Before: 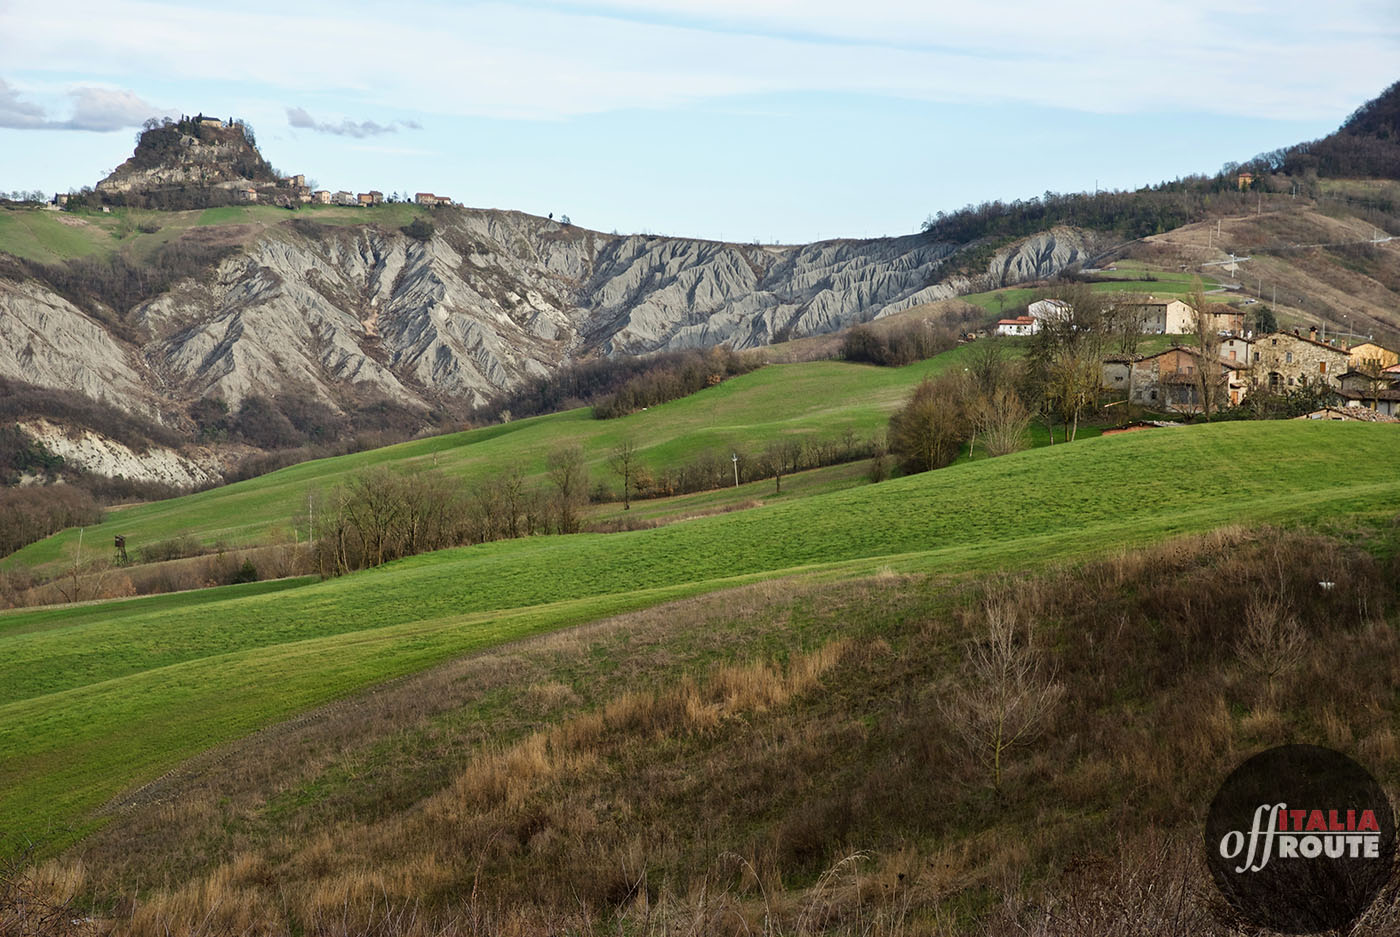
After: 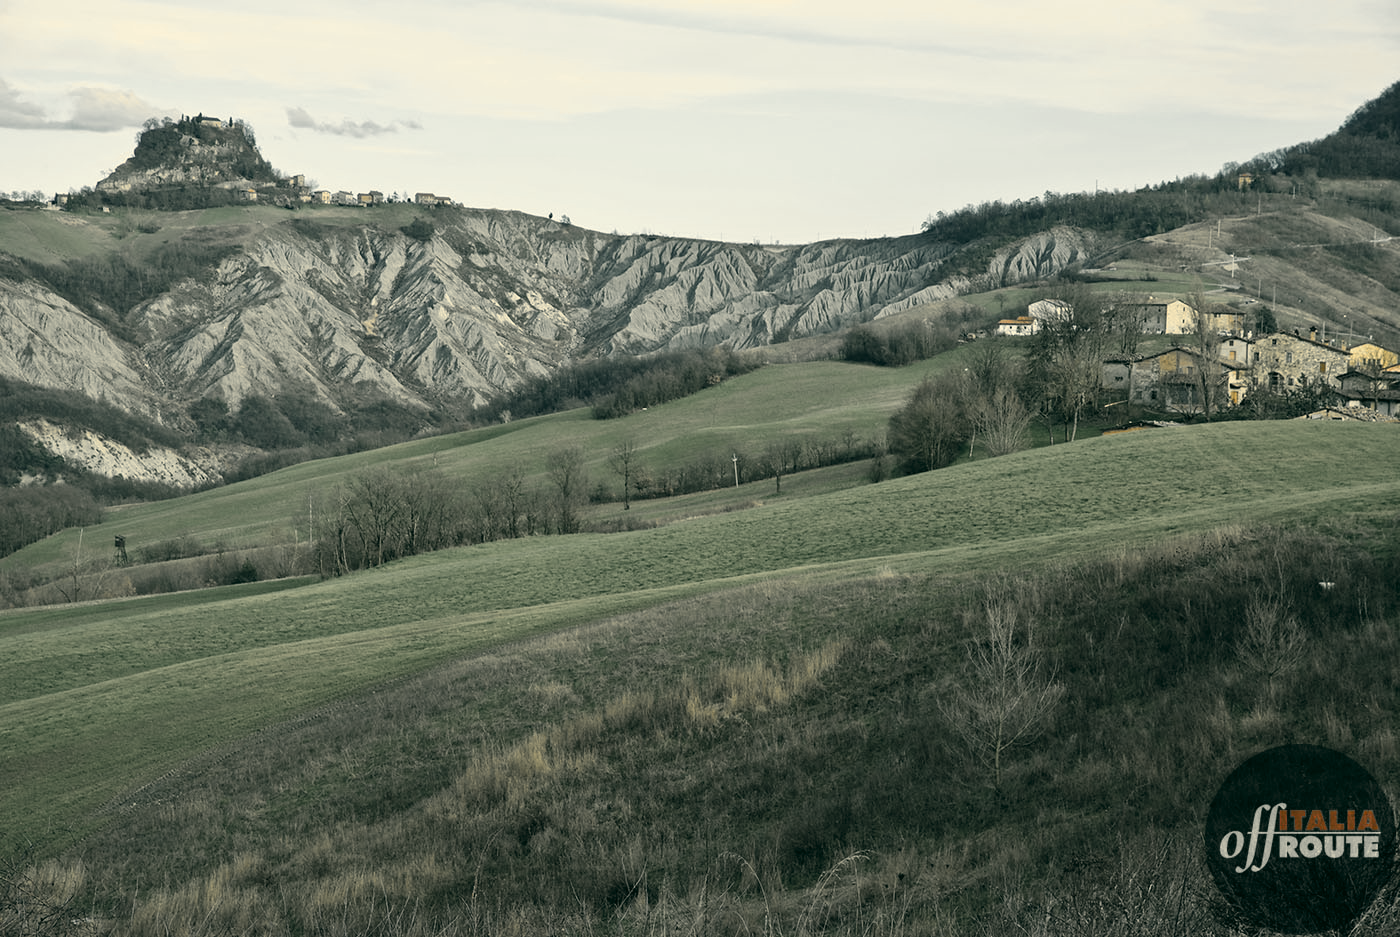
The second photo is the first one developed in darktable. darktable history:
color zones: curves: ch1 [(0, 0.638) (0.193, 0.442) (0.286, 0.15) (0.429, 0.14) (0.571, 0.142) (0.714, 0.154) (0.857, 0.175) (1, 0.638)]
color correction: highlights a* 1.83, highlights b* 34.02, shadows a* -36.68, shadows b* -5.48
